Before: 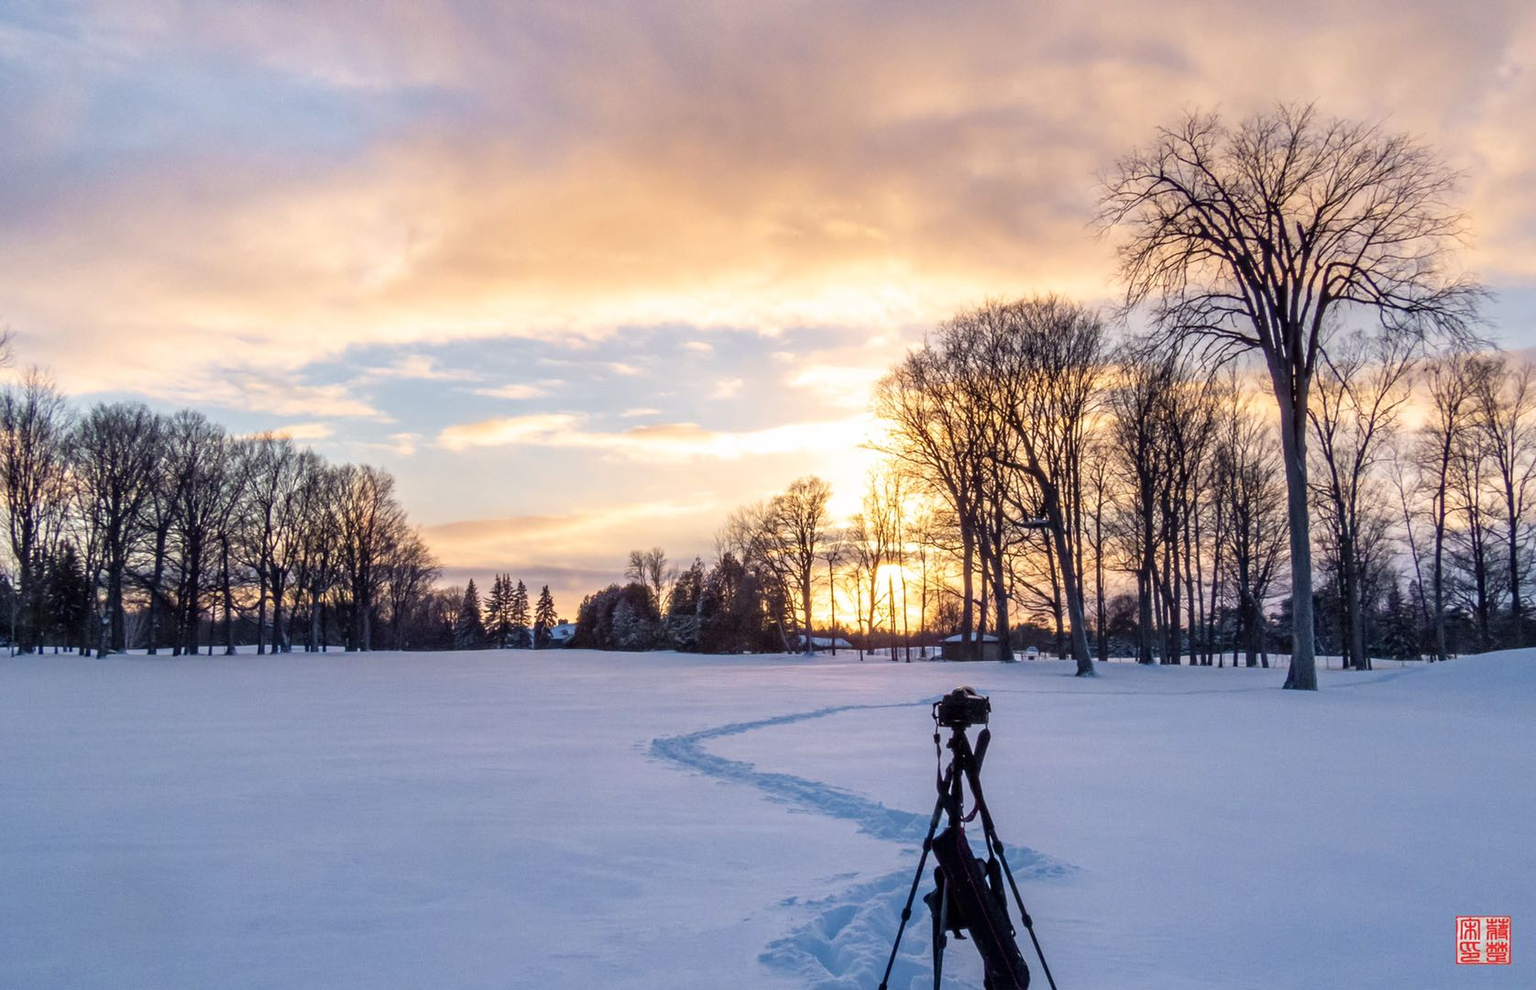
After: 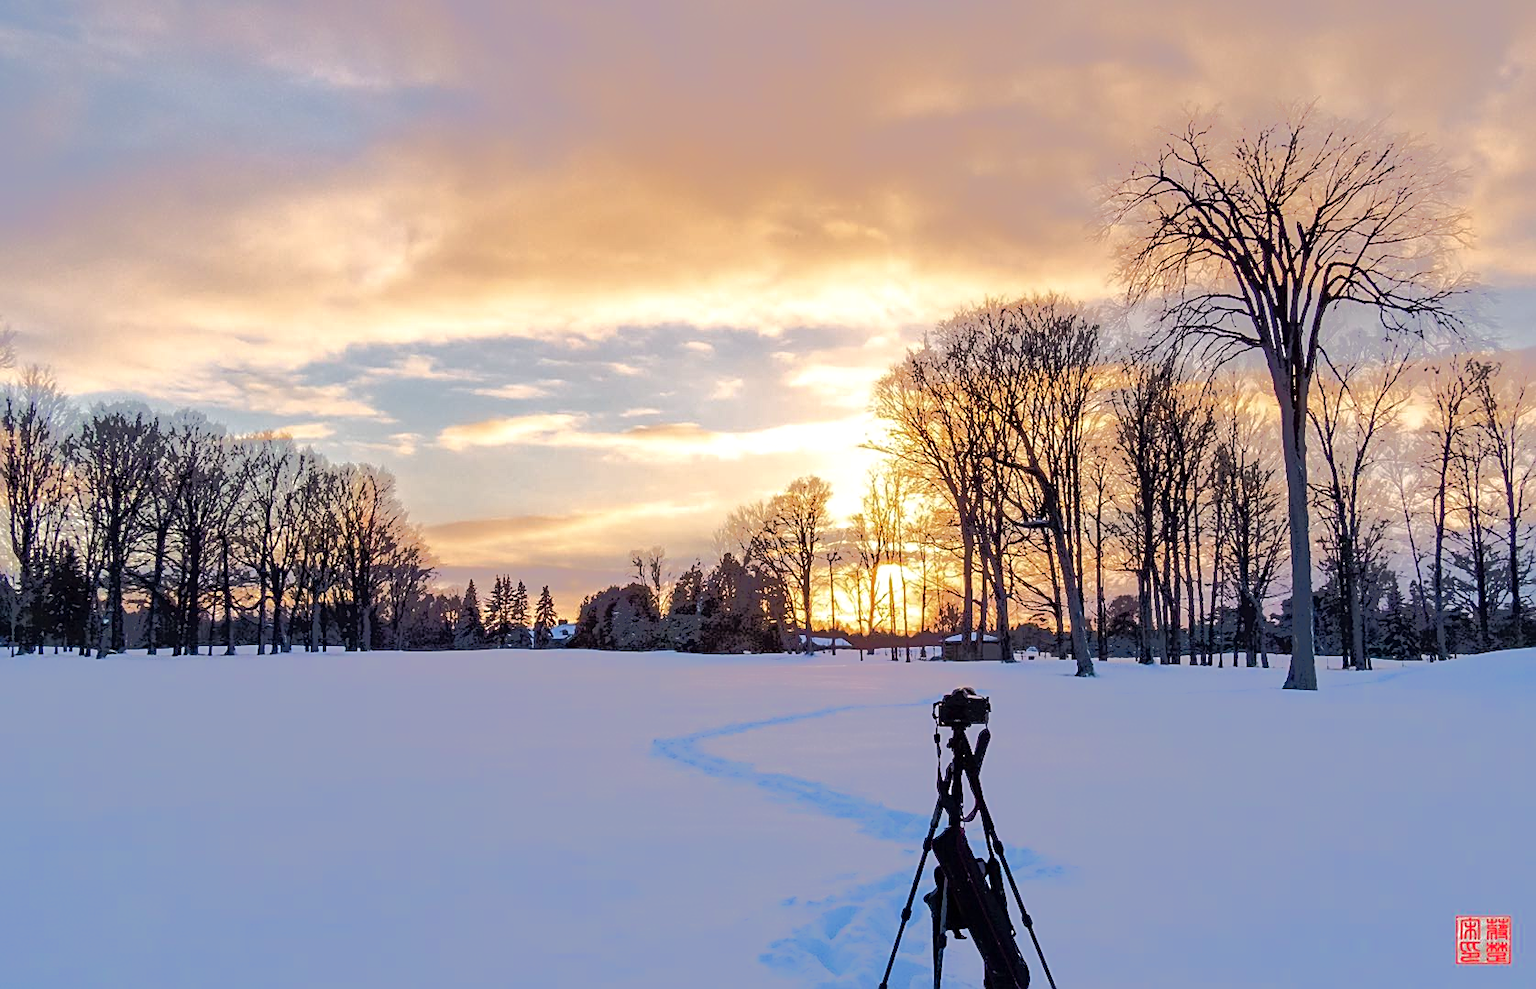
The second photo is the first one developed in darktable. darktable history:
sharpen: on, module defaults
color correction: highlights a* 0.949, highlights b* 2.81, saturation 1.1
tone equalizer: -7 EV -0.611 EV, -6 EV 1.02 EV, -5 EV -0.486 EV, -4 EV 0.455 EV, -3 EV 0.408 EV, -2 EV 0.178 EV, -1 EV -0.152 EV, +0 EV -0.368 EV, edges refinement/feathering 500, mask exposure compensation -1.57 EV, preserve details no
